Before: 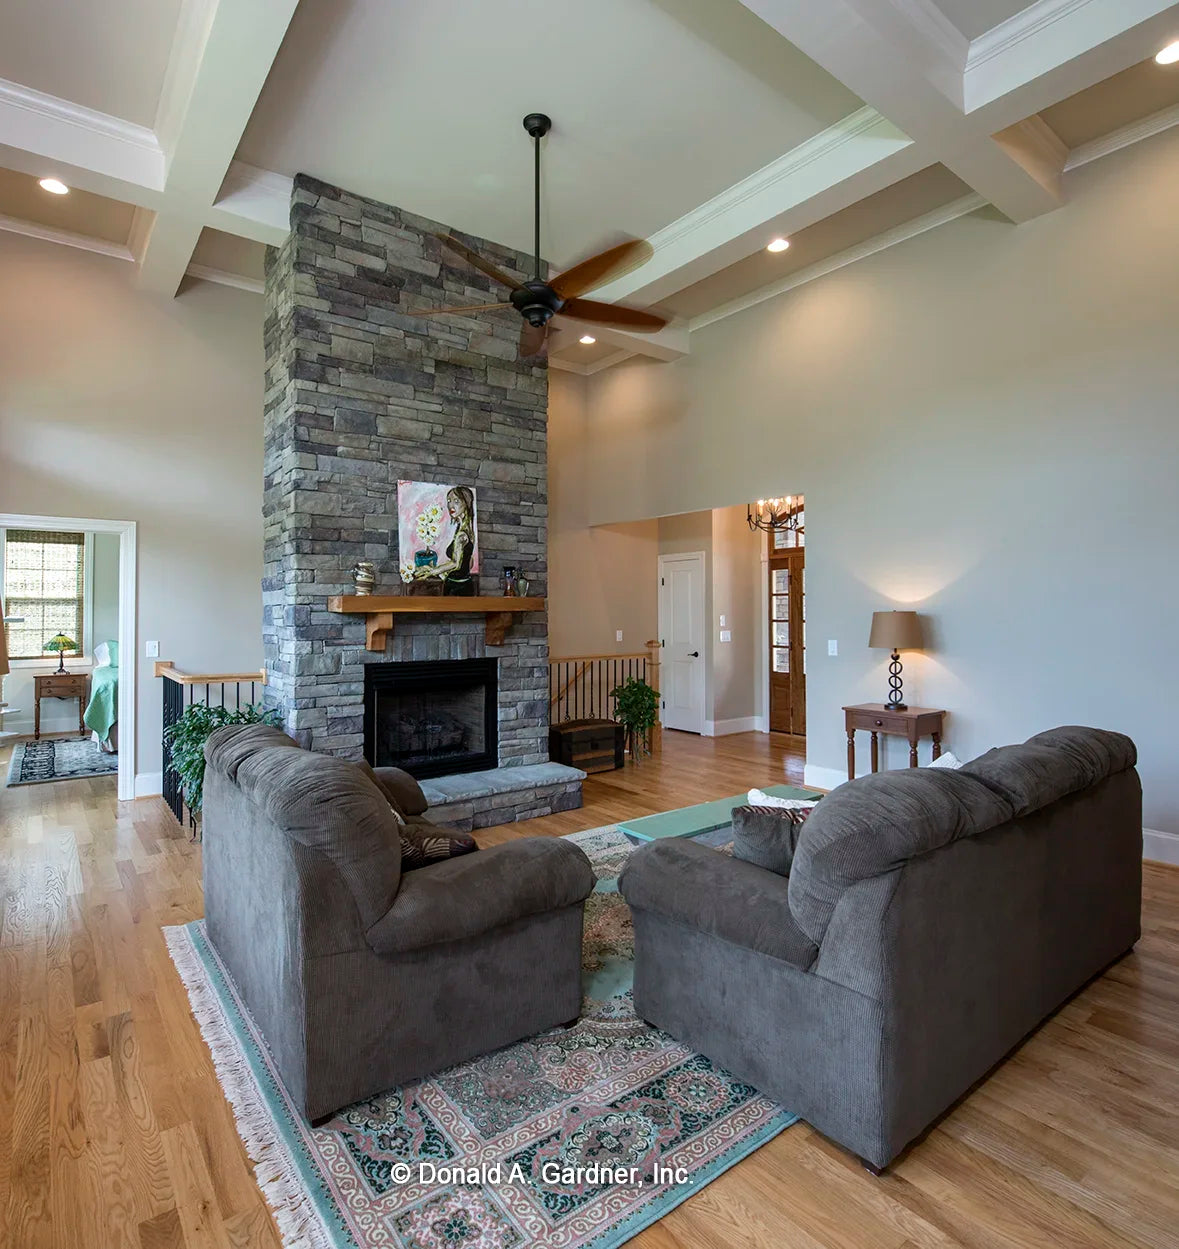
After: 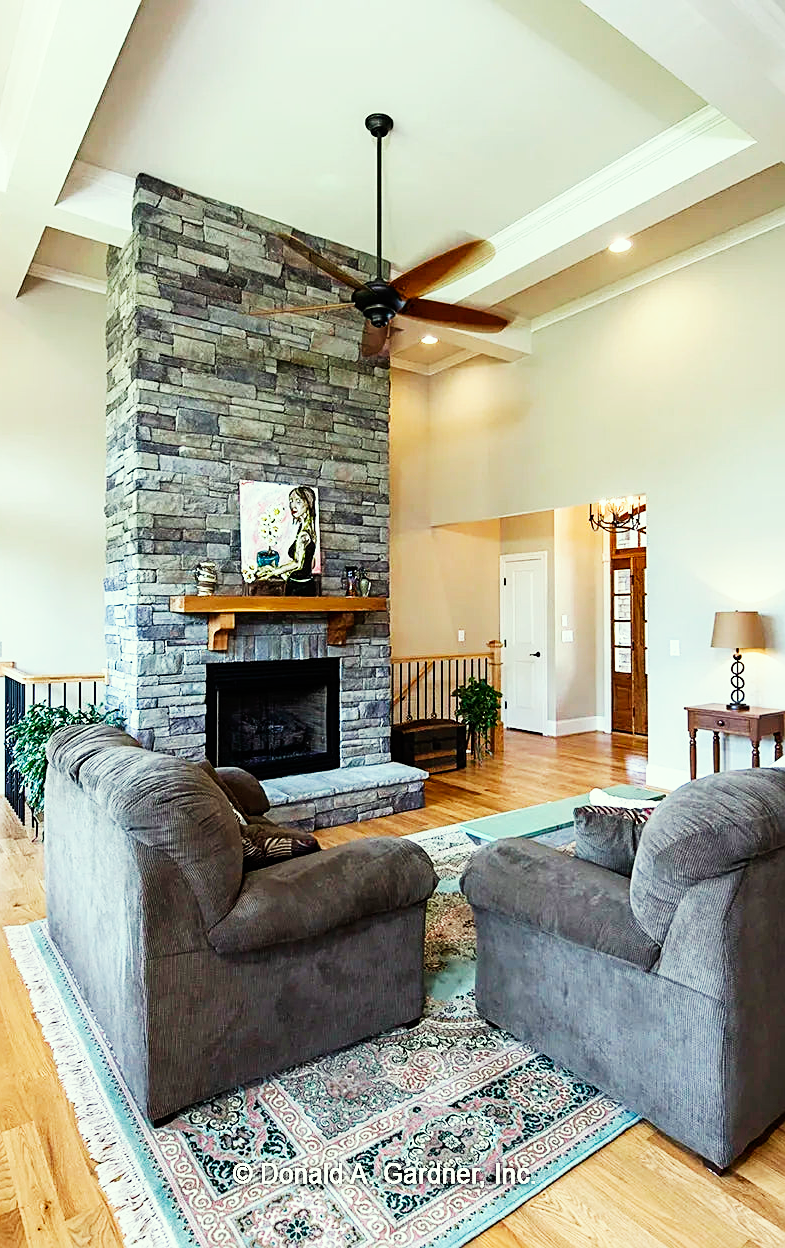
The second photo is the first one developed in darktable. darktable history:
crop and rotate: left 13.409%, right 19.924%
sharpen: on, module defaults
base curve: curves: ch0 [(0, 0) (0.007, 0.004) (0.027, 0.03) (0.046, 0.07) (0.207, 0.54) (0.442, 0.872) (0.673, 0.972) (1, 1)], preserve colors none
color correction: highlights a* -4.73, highlights b* 5.06, saturation 0.97
